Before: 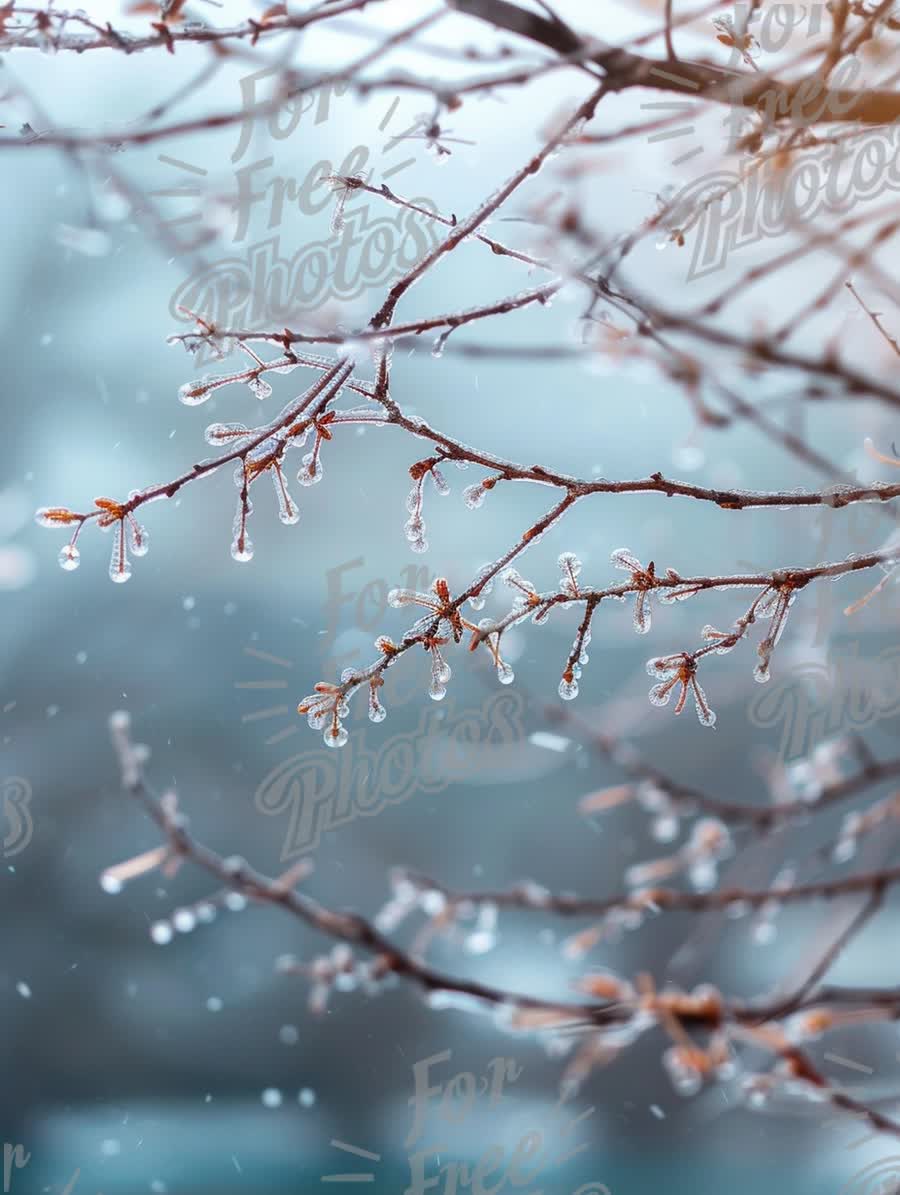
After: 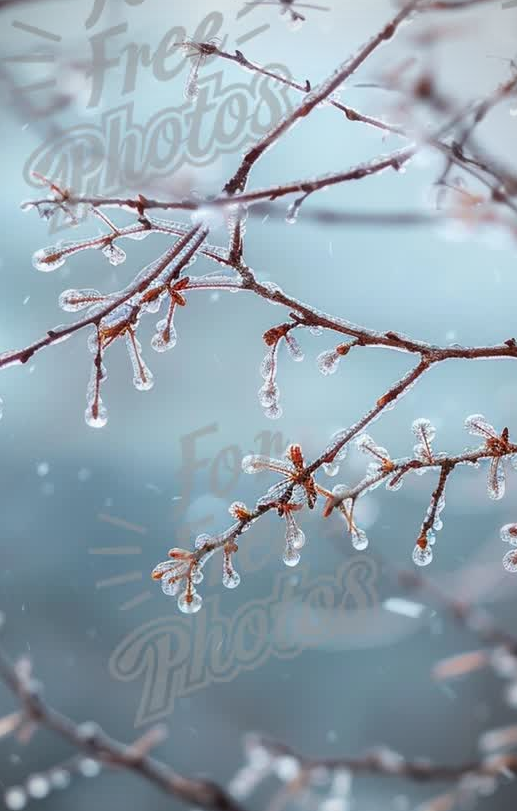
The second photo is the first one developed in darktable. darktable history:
vignetting: on, module defaults
crop: left 16.242%, top 11.281%, right 26.206%, bottom 20.78%
